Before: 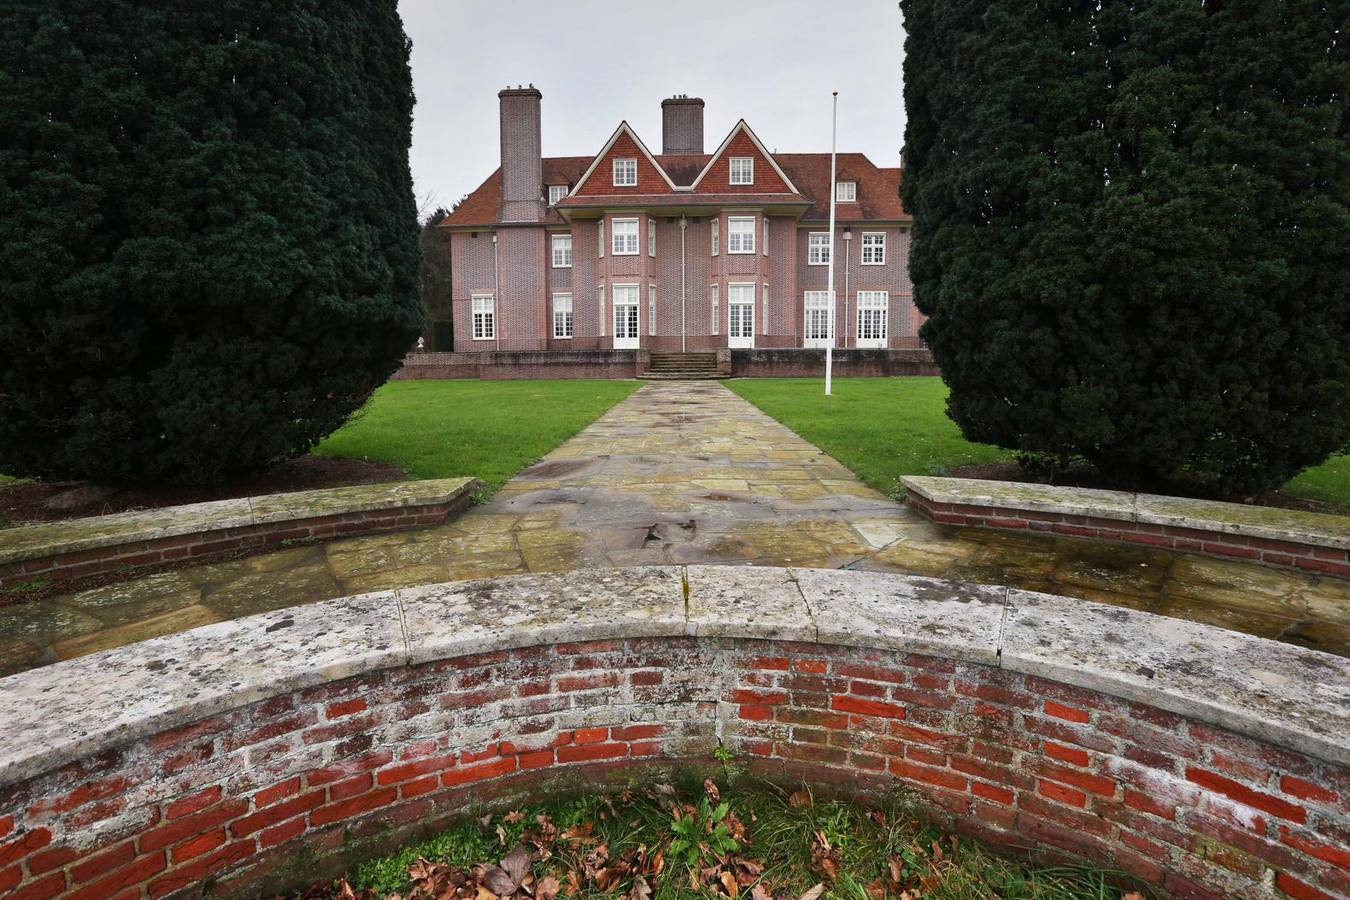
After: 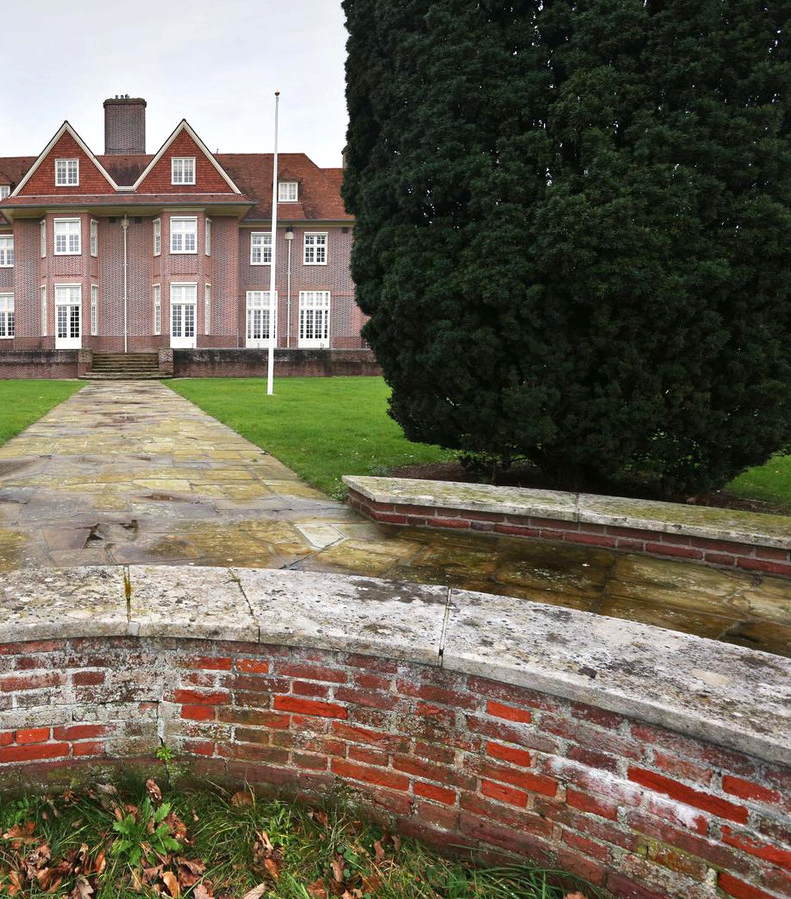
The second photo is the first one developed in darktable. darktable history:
exposure: black level correction 0, exposure 0.3 EV, compensate highlight preservation false
crop: left 41.402%
